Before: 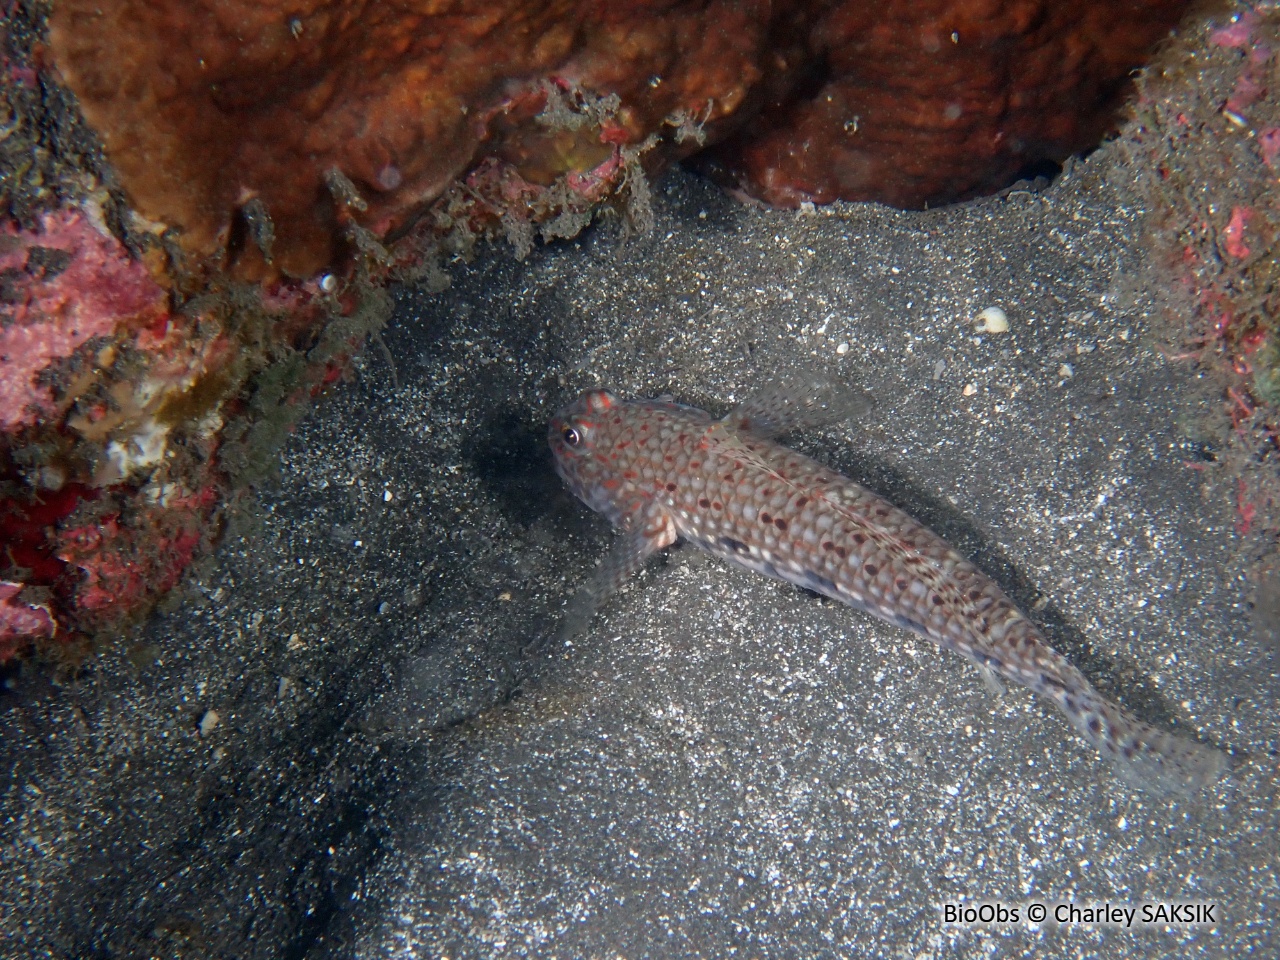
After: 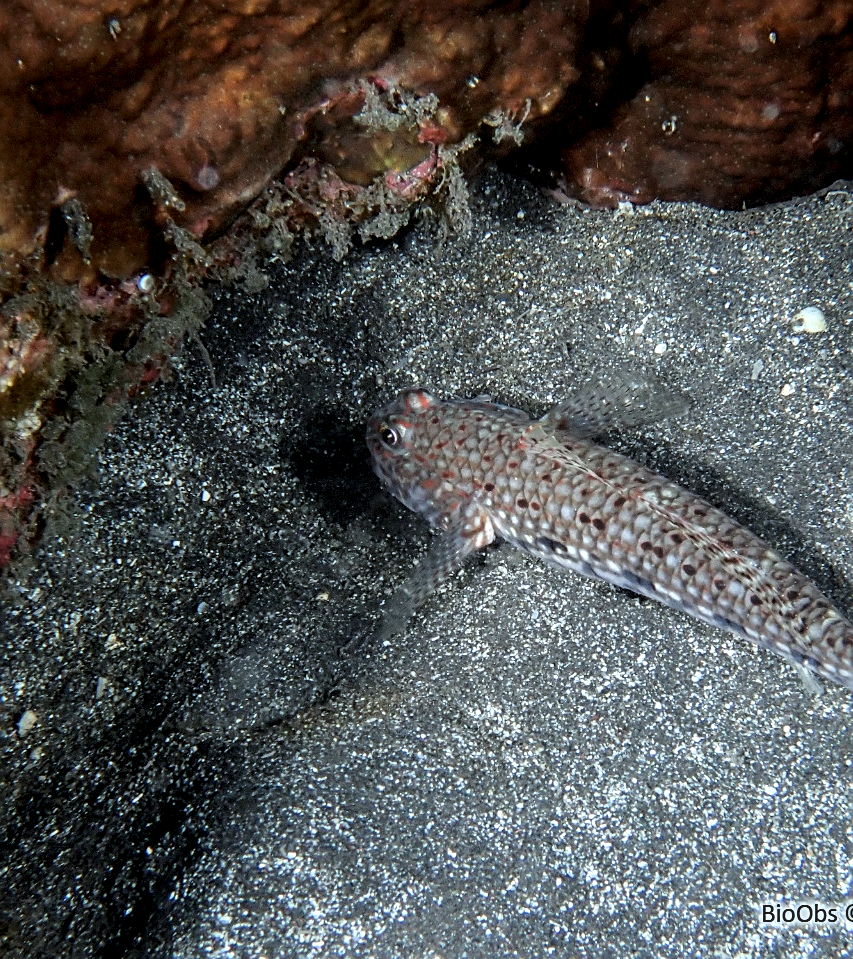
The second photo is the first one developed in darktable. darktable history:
filmic rgb: black relative exposure -8.07 EV, white relative exposure 3 EV, hardness 5.35, contrast 1.25
color balance: lift [1.004, 1.002, 1.002, 0.998], gamma [1, 1.007, 1.002, 0.993], gain [1, 0.977, 1.013, 1.023], contrast -3.64%
sharpen: on, module defaults
exposure: exposure 0.2 EV, compensate highlight preservation false
crop and rotate: left 14.292%, right 19.041%
white balance: red 0.925, blue 1.046
local contrast: highlights 59%, detail 145%
